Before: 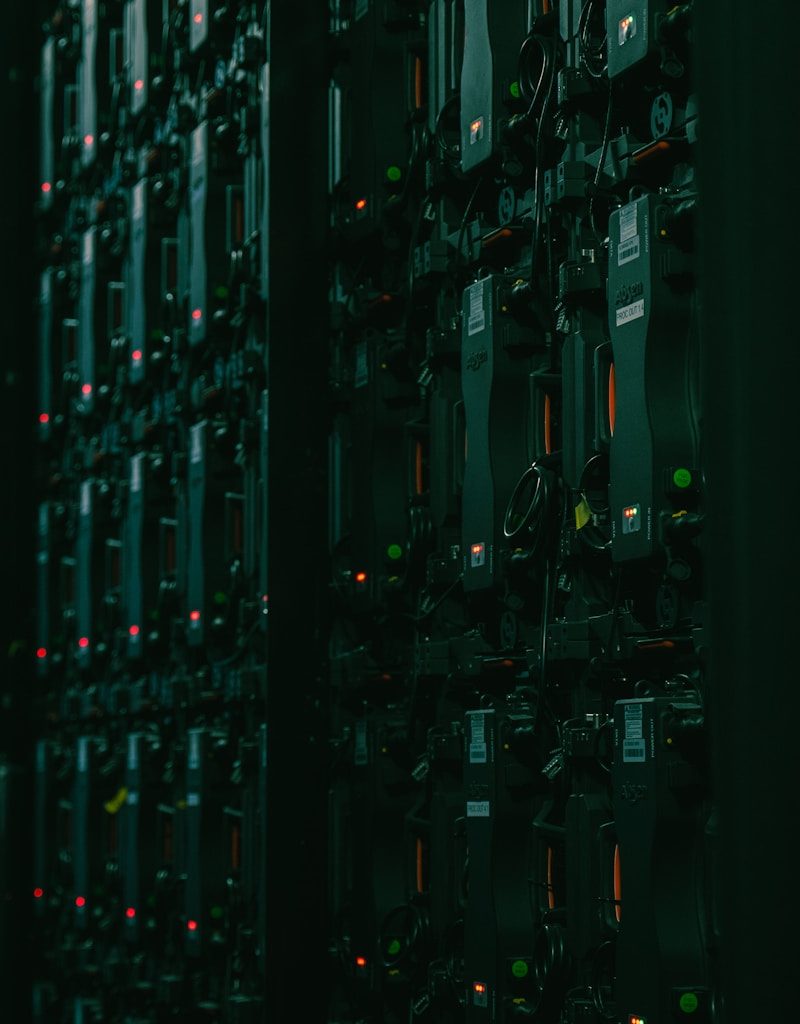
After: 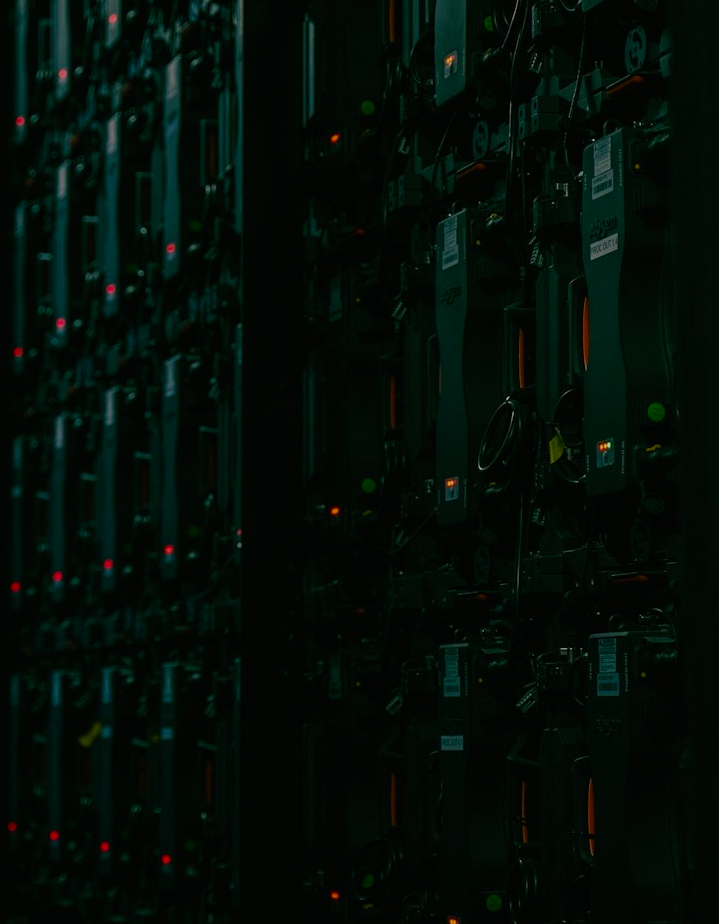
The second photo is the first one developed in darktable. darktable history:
crop: left 3.349%, top 6.461%, right 6.732%, bottom 3.237%
color balance rgb: power › luminance 0.841%, power › chroma 0.38%, power › hue 30.95°, perceptual saturation grading › global saturation 31.03%, perceptual brilliance grading › global brilliance 30.134%, perceptual brilliance grading › highlights 12.076%, perceptual brilliance grading › mid-tones 23.133%, global vibrance 20%
exposure: exposure -2.048 EV, compensate exposure bias true, compensate highlight preservation false
